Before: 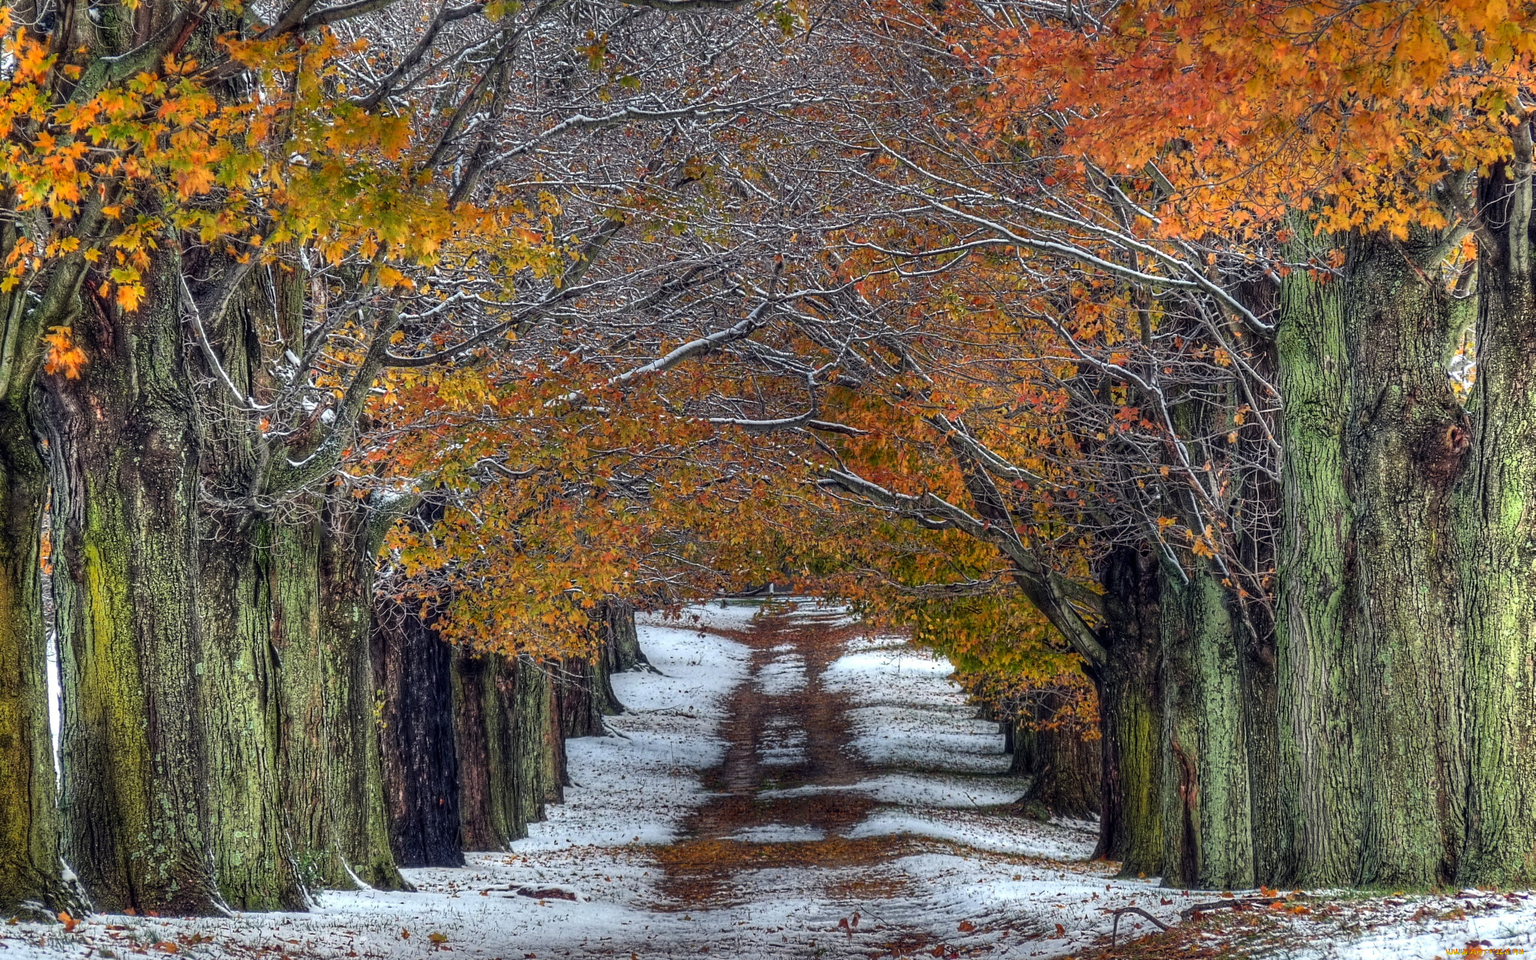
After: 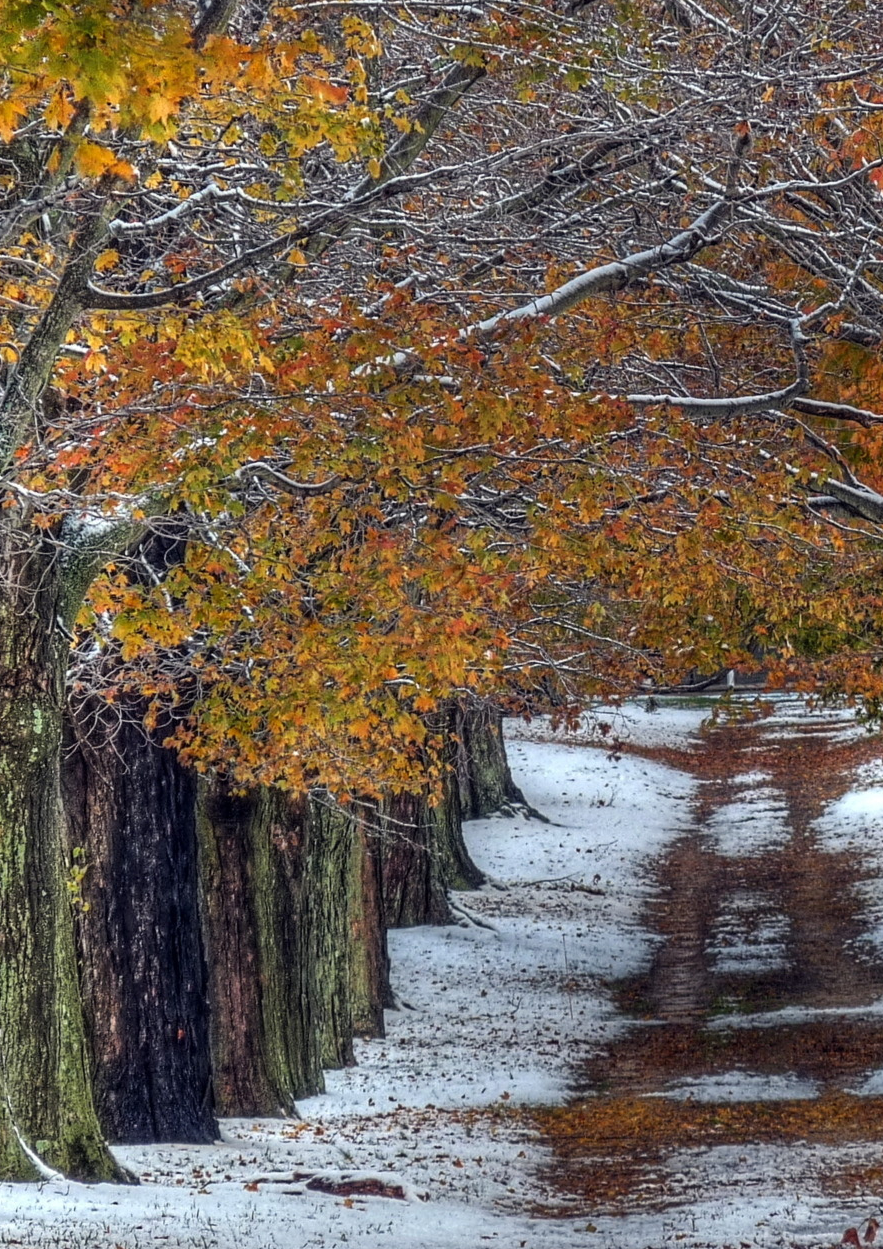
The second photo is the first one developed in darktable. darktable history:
crop and rotate: left 21.696%, top 18.903%, right 43.782%, bottom 3.001%
